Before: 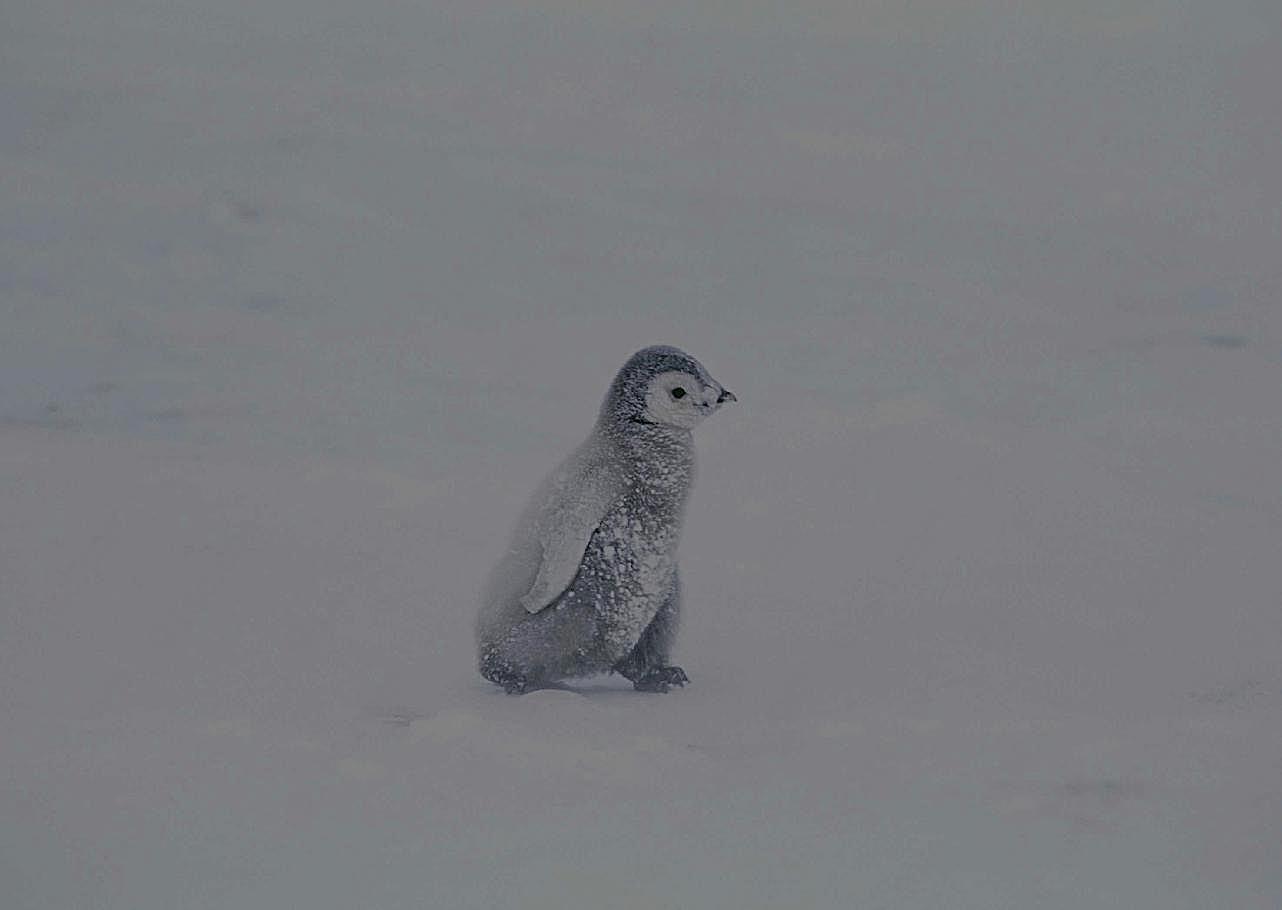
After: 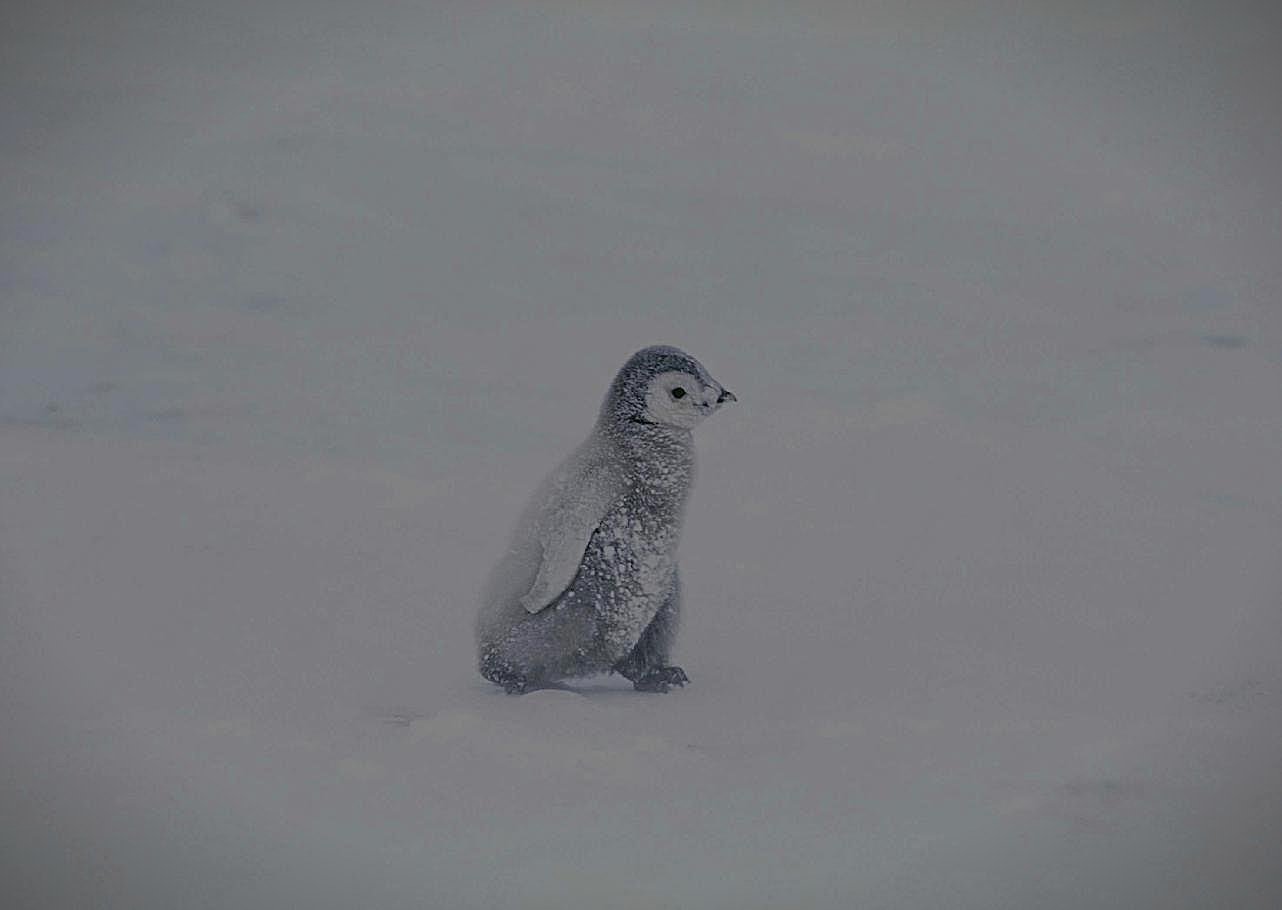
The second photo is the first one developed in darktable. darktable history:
vignetting: fall-off start 99.48%, width/height ratio 1.323
